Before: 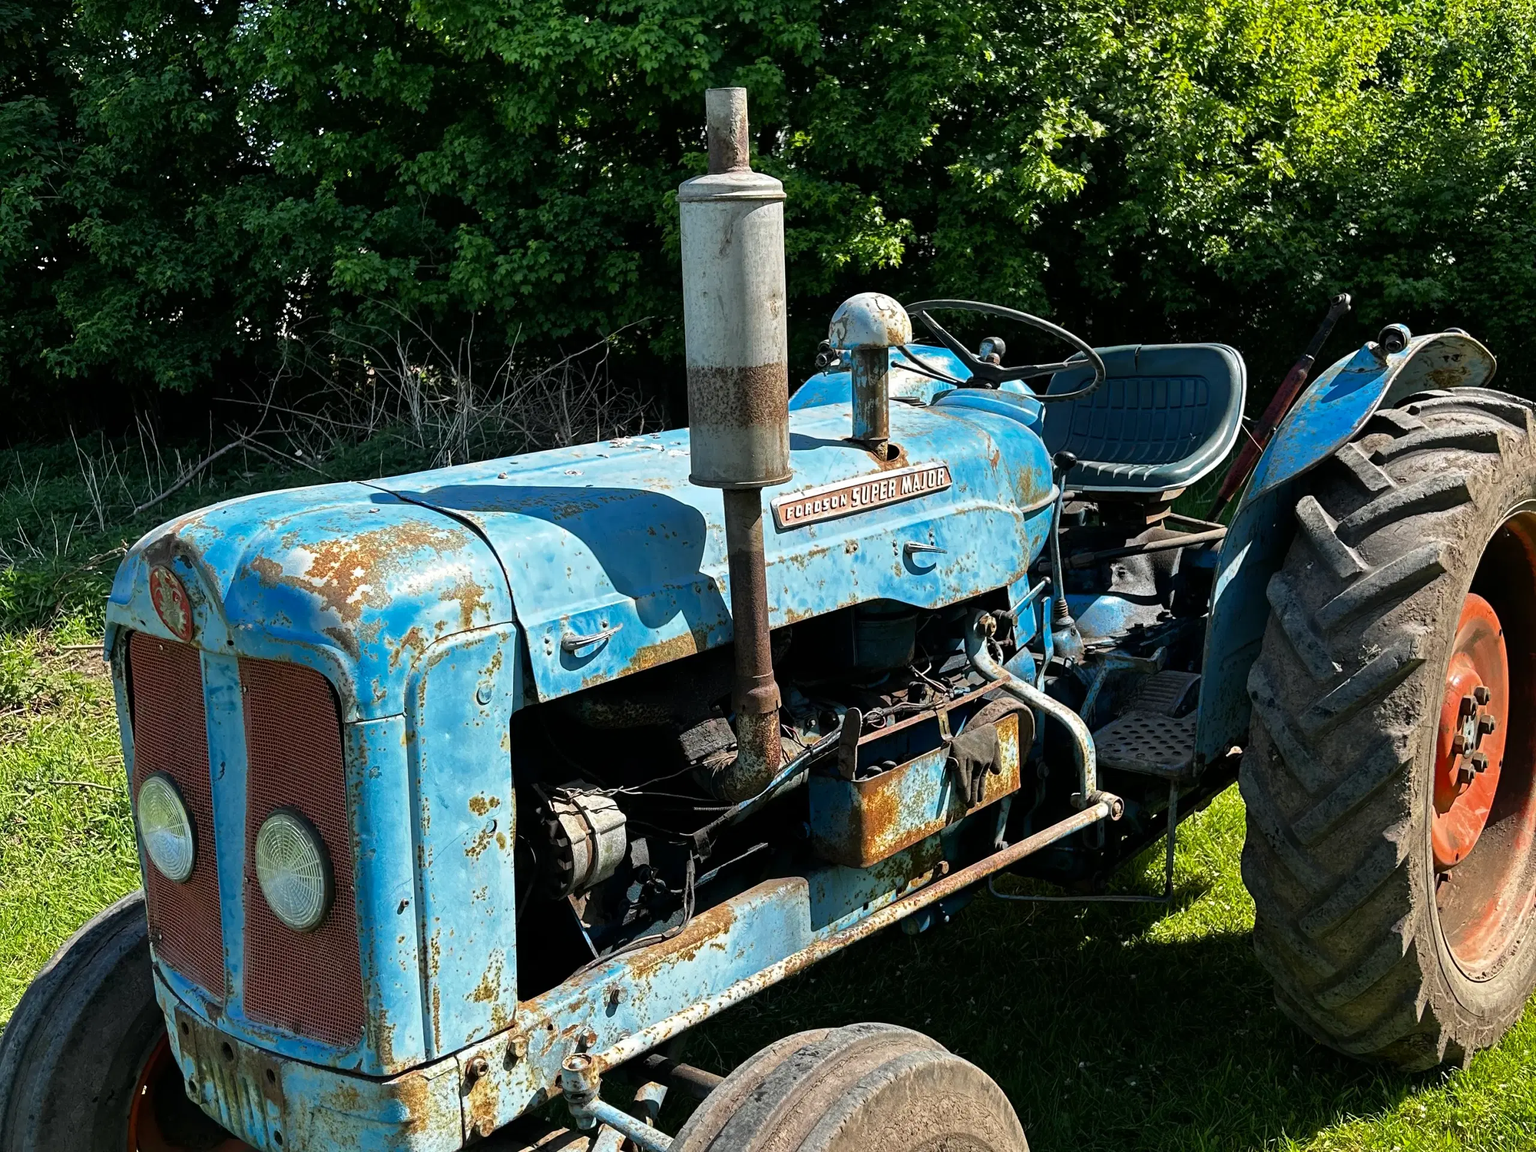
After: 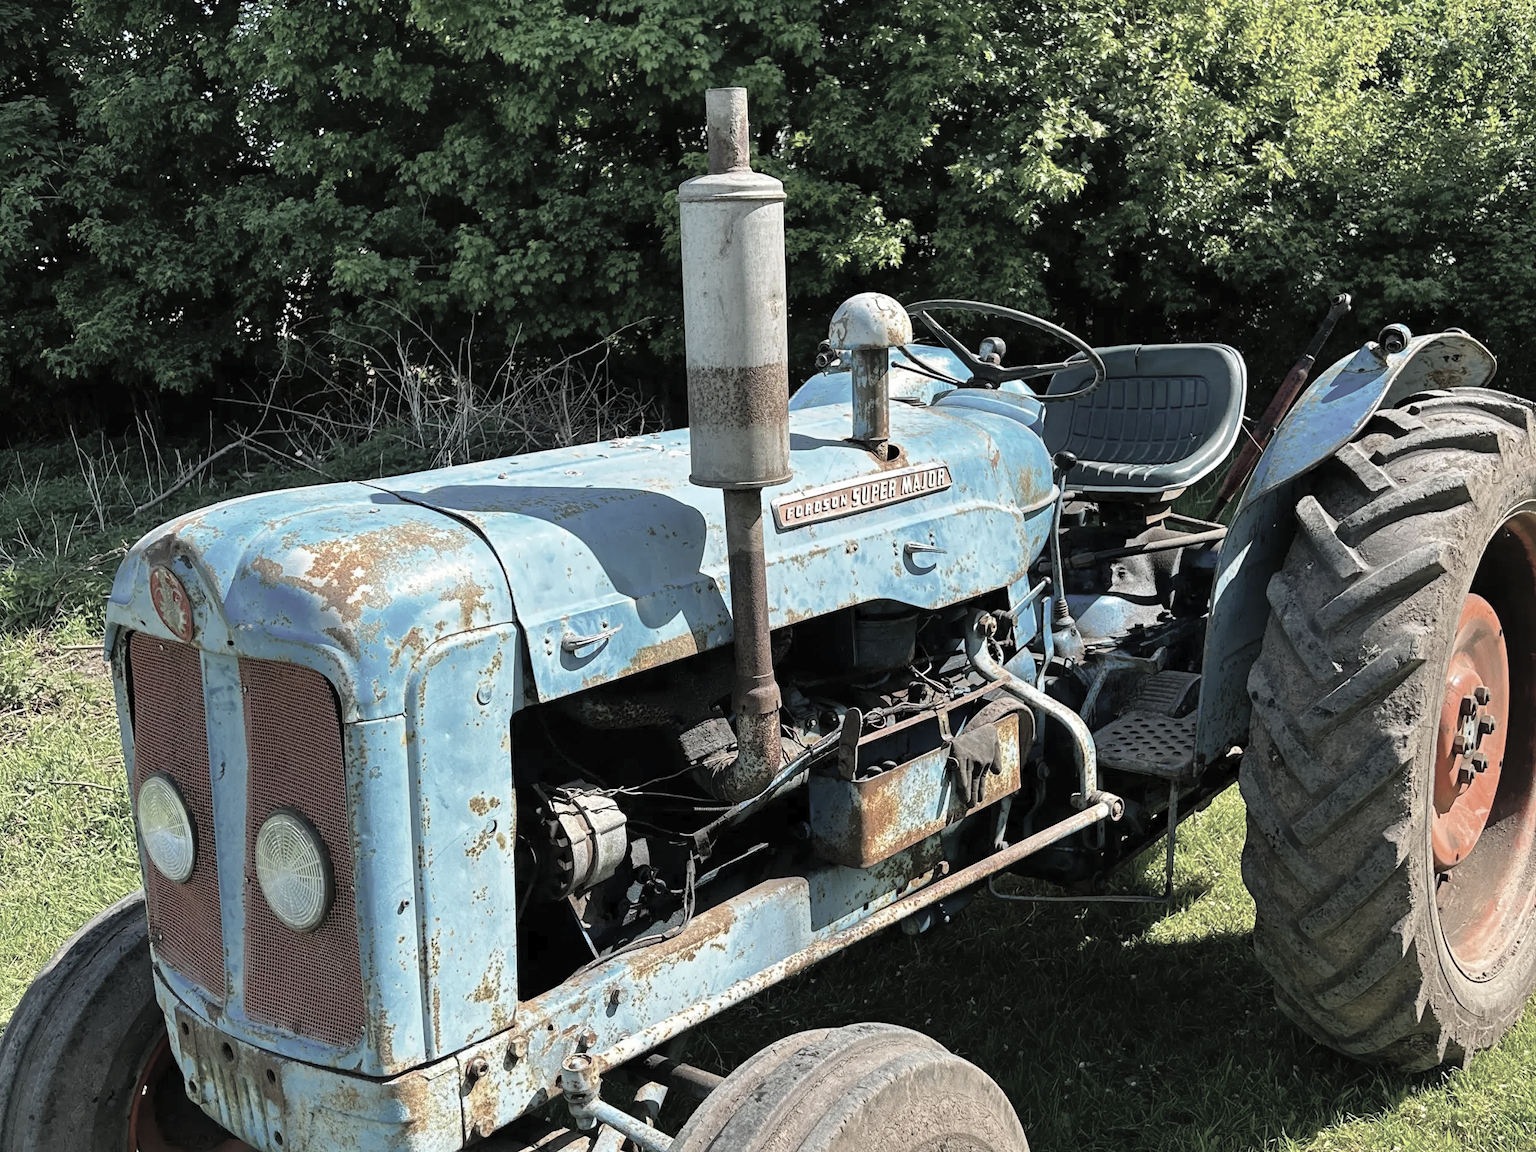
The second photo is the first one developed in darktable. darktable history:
contrast brightness saturation: brightness 0.189, saturation -0.486
